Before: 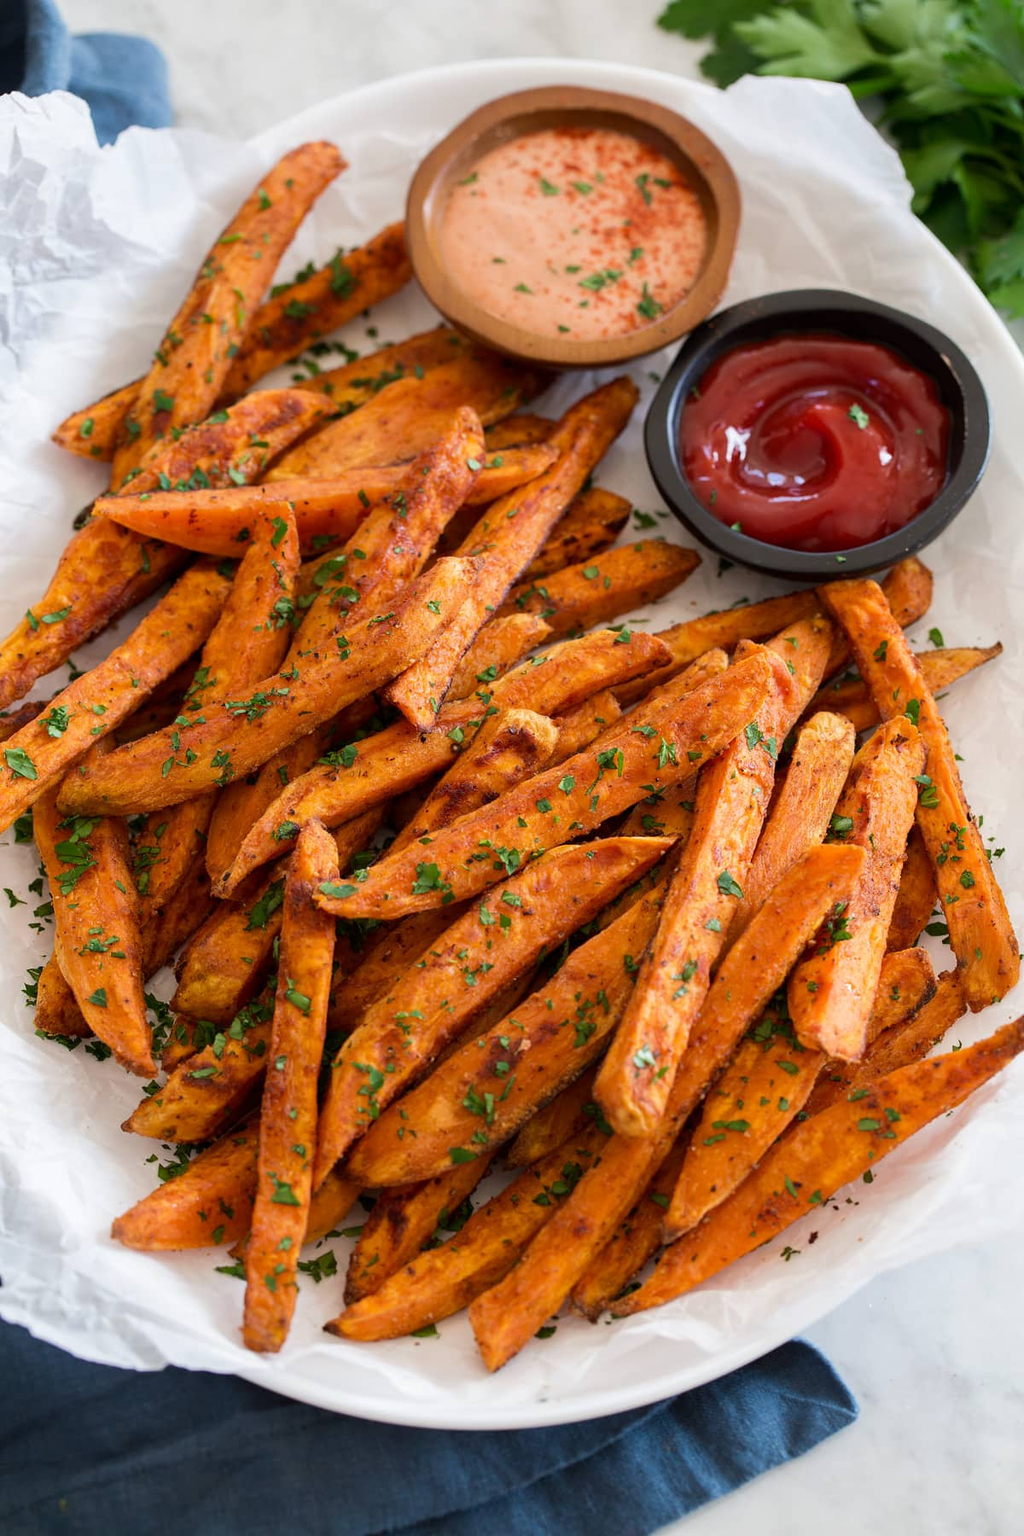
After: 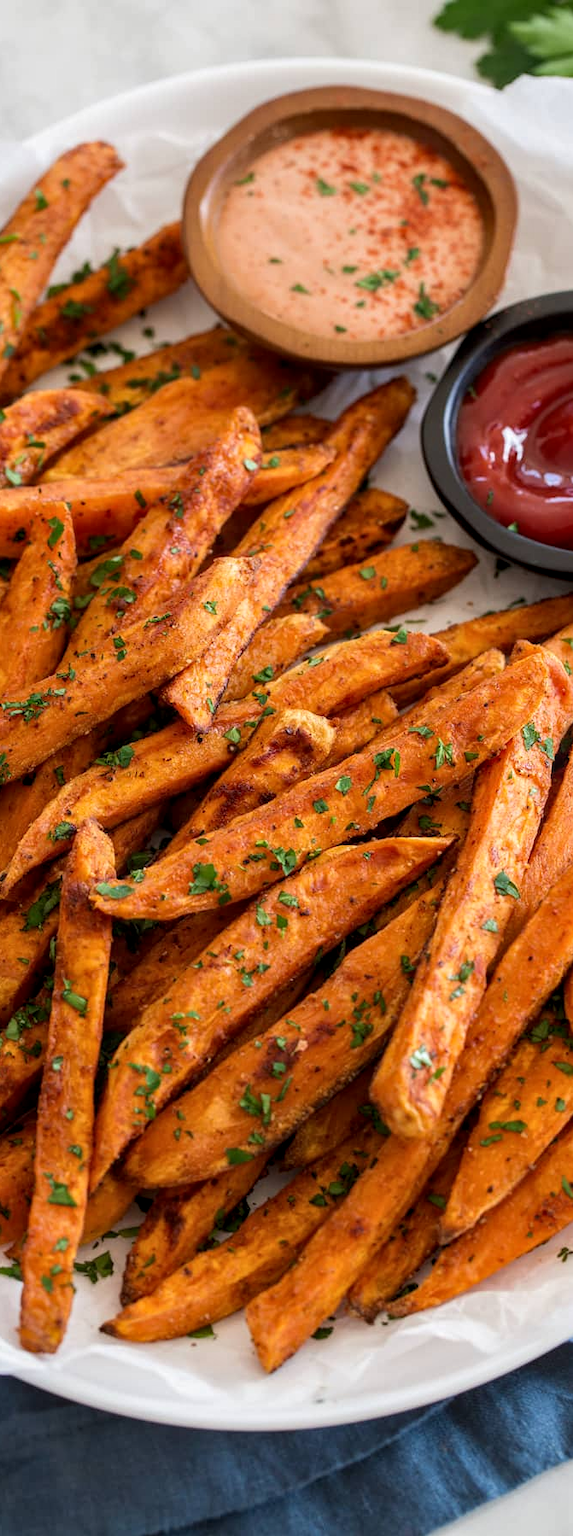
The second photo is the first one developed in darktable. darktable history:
local contrast: on, module defaults
crop: left 21.901%, right 22.081%, bottom 0.012%
